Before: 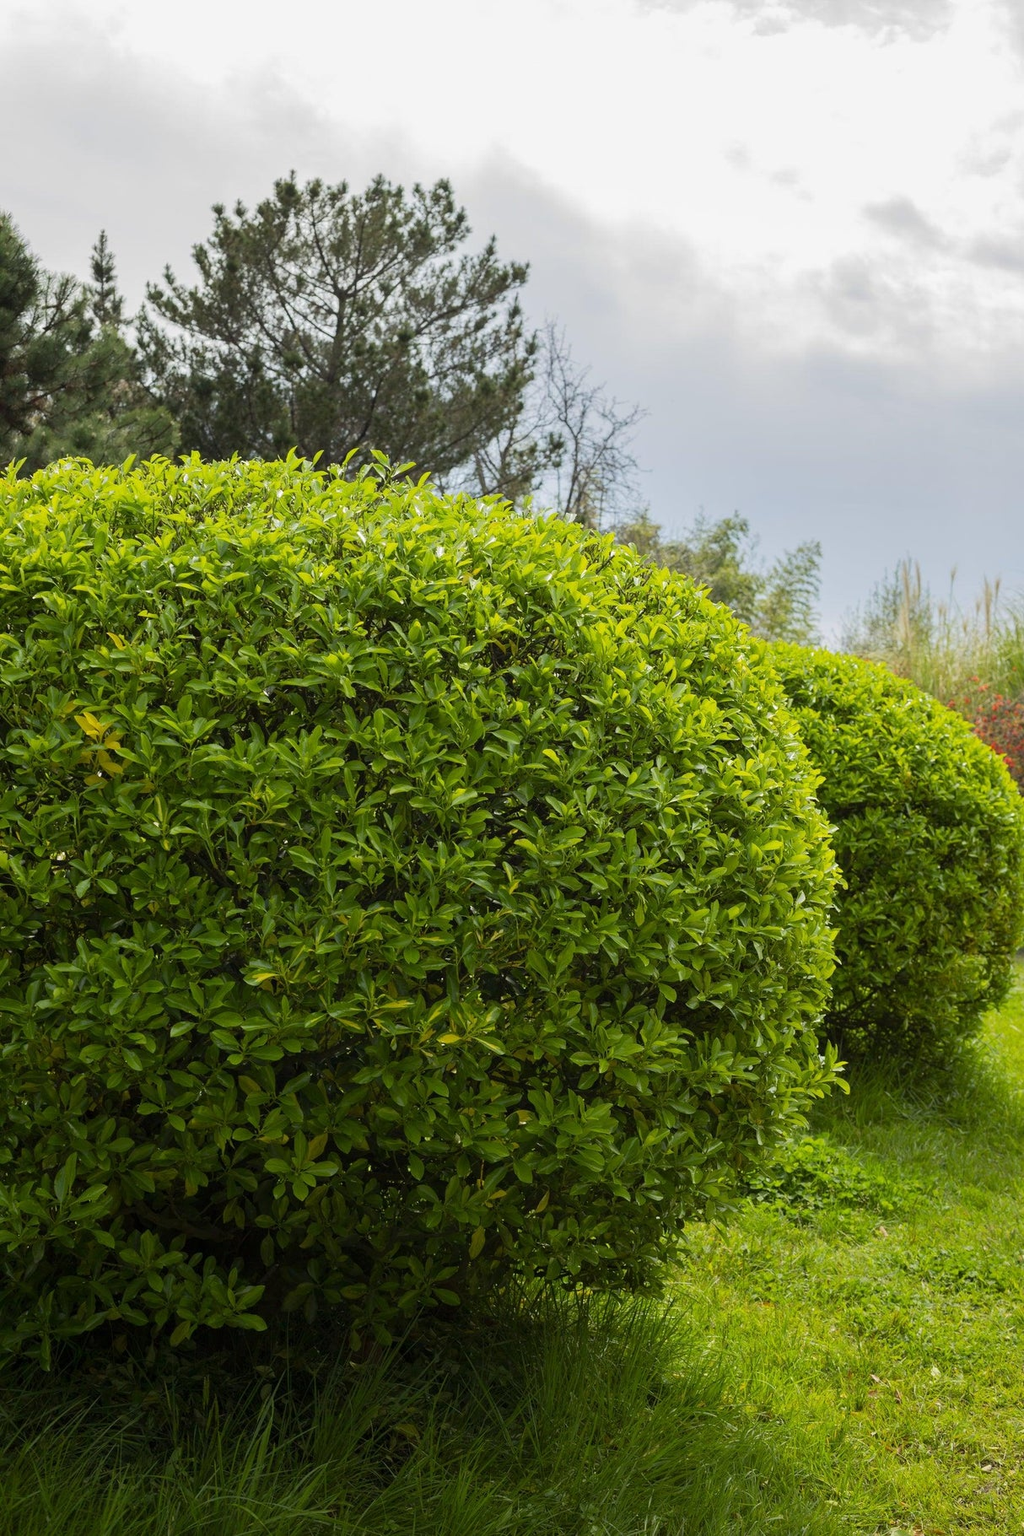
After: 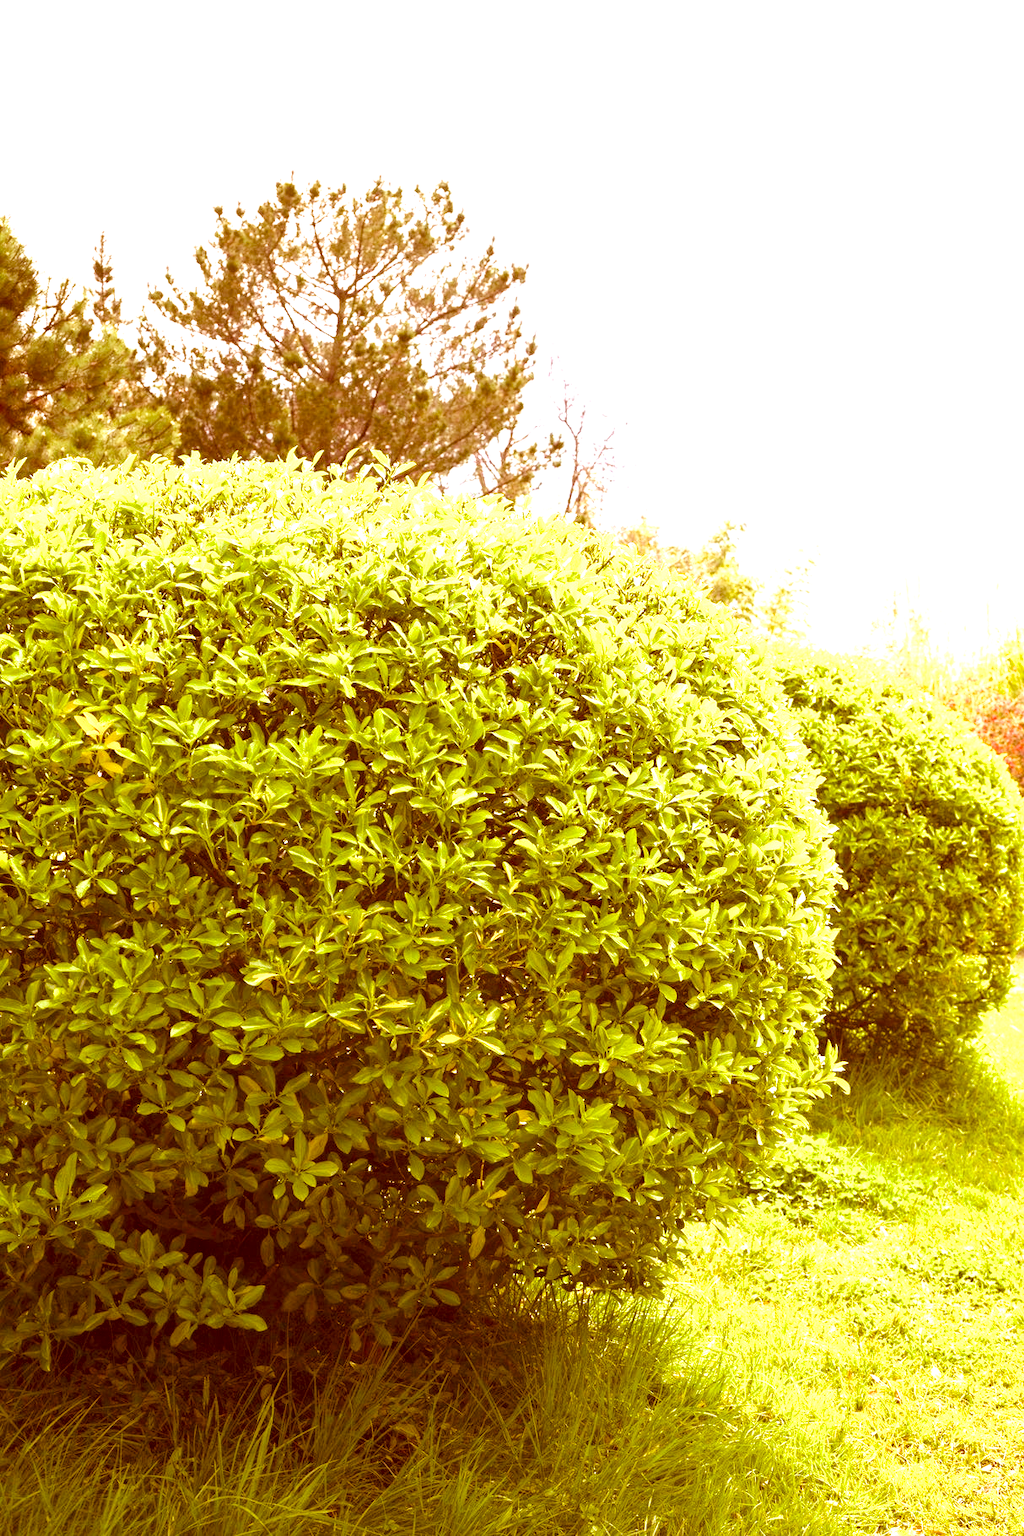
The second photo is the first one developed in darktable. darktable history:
exposure: black level correction 0, exposure 1.921 EV, compensate exposure bias true, compensate highlight preservation false
color correction: highlights a* 9.12, highlights b* 8.56, shadows a* 39.34, shadows b* 39.72, saturation 0.767
velvia: strength 51.55%, mid-tones bias 0.514
